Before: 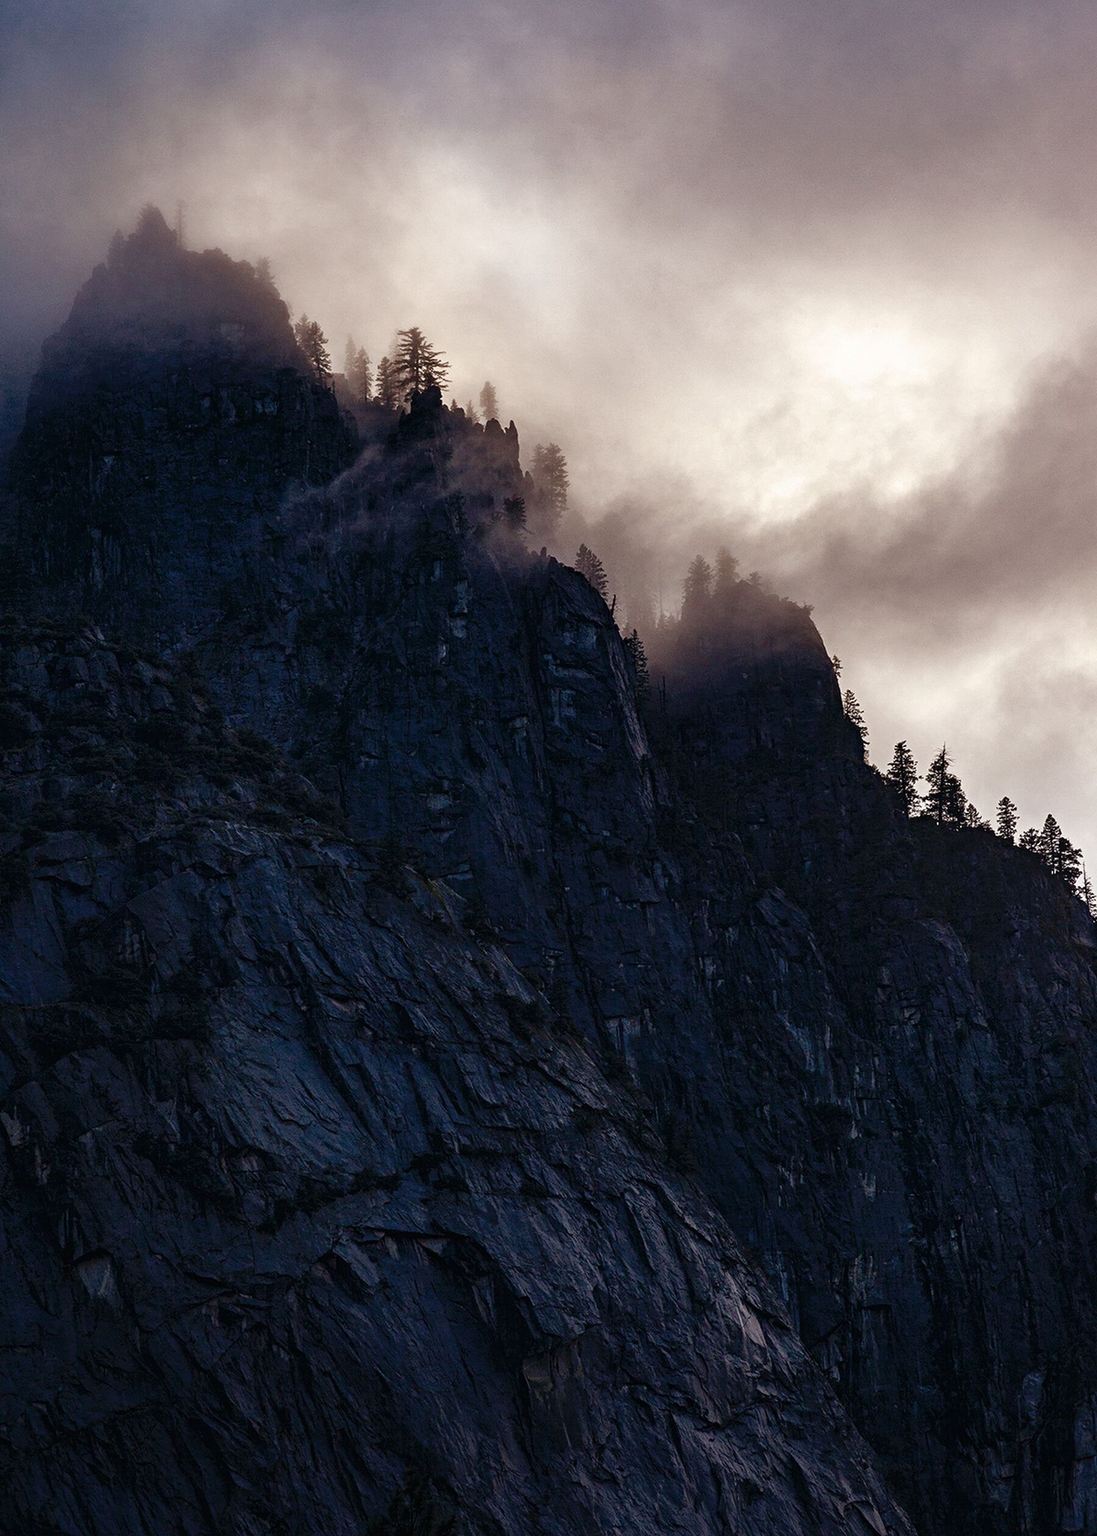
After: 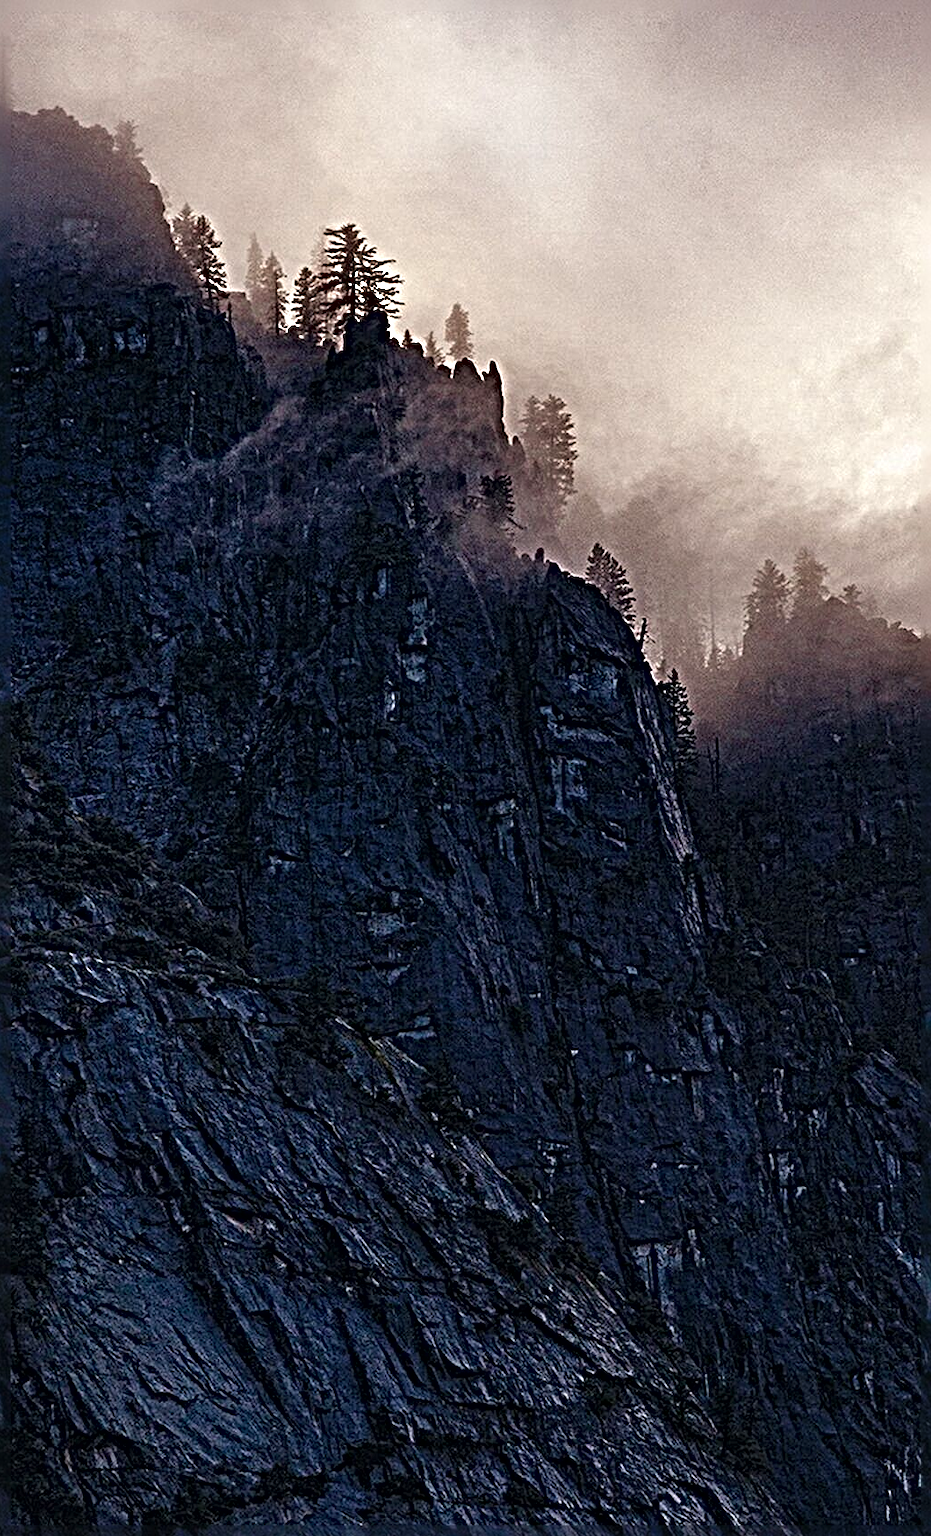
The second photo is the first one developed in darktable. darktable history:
crop: left 16.237%, top 11.449%, right 26.204%, bottom 20.739%
contrast brightness saturation: contrast 0.029, brightness 0.058, saturation 0.129
sharpen: radius 6.294, amount 1.812, threshold 0.046
